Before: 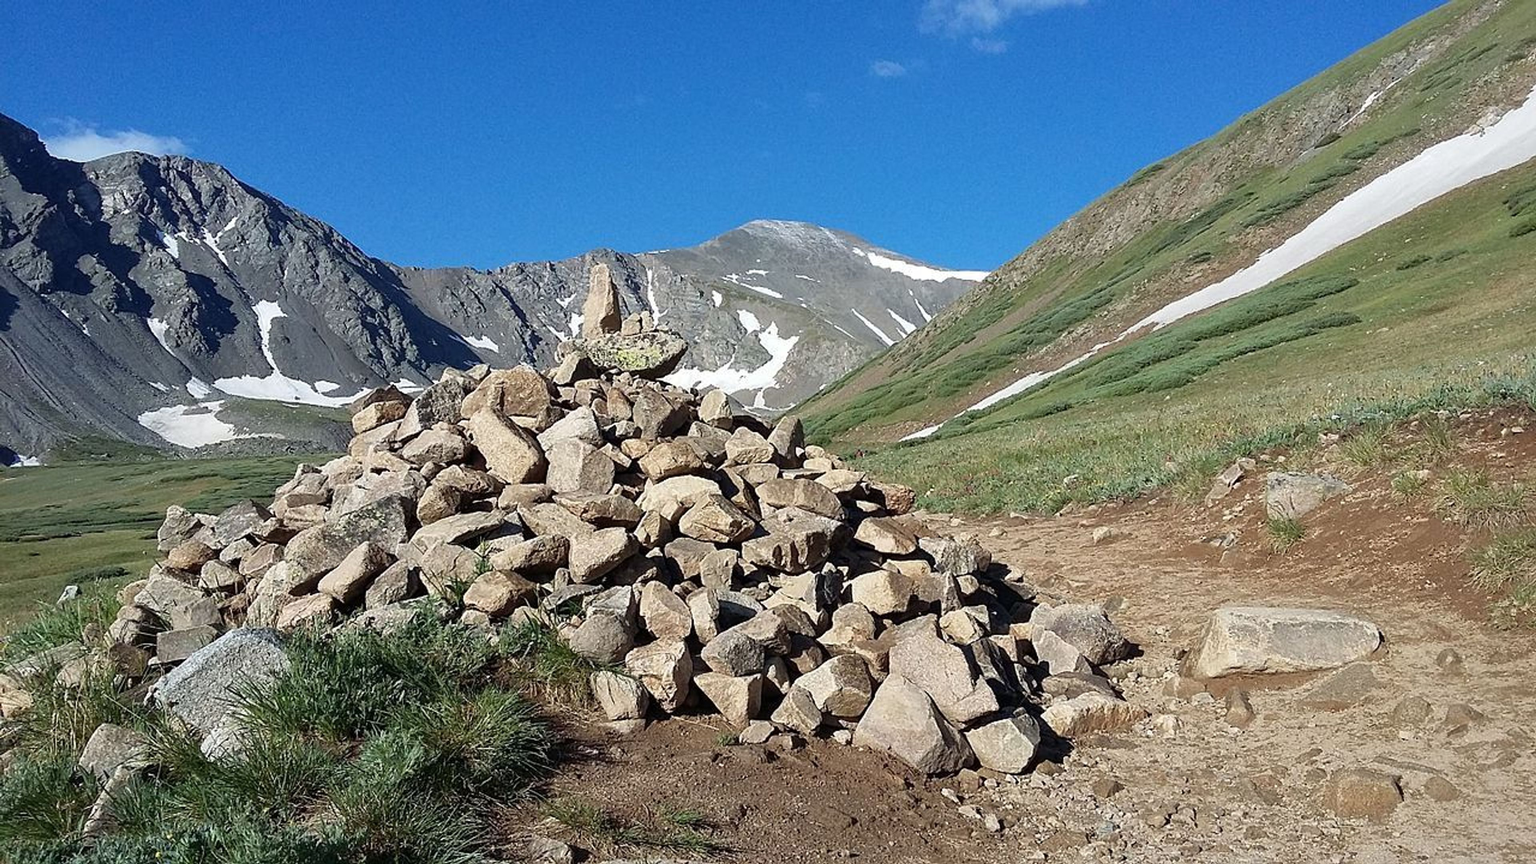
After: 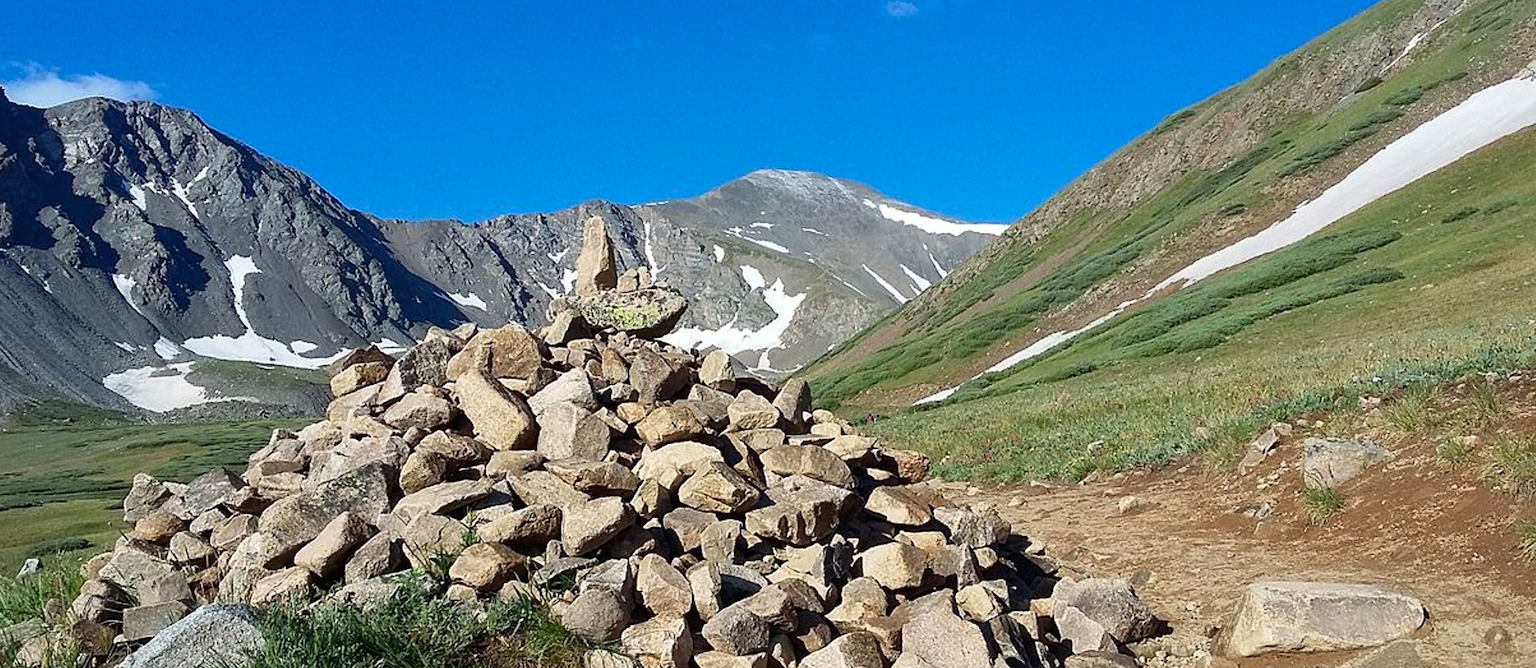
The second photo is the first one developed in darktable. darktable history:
local contrast: mode bilateral grid, contrast 21, coarseness 51, detail 103%, midtone range 0.2
contrast brightness saturation: contrast 0.079, saturation 0.204
color correction: highlights a* -0.225, highlights b* -0.115
crop: left 2.713%, top 7.078%, right 3.291%, bottom 20.191%
